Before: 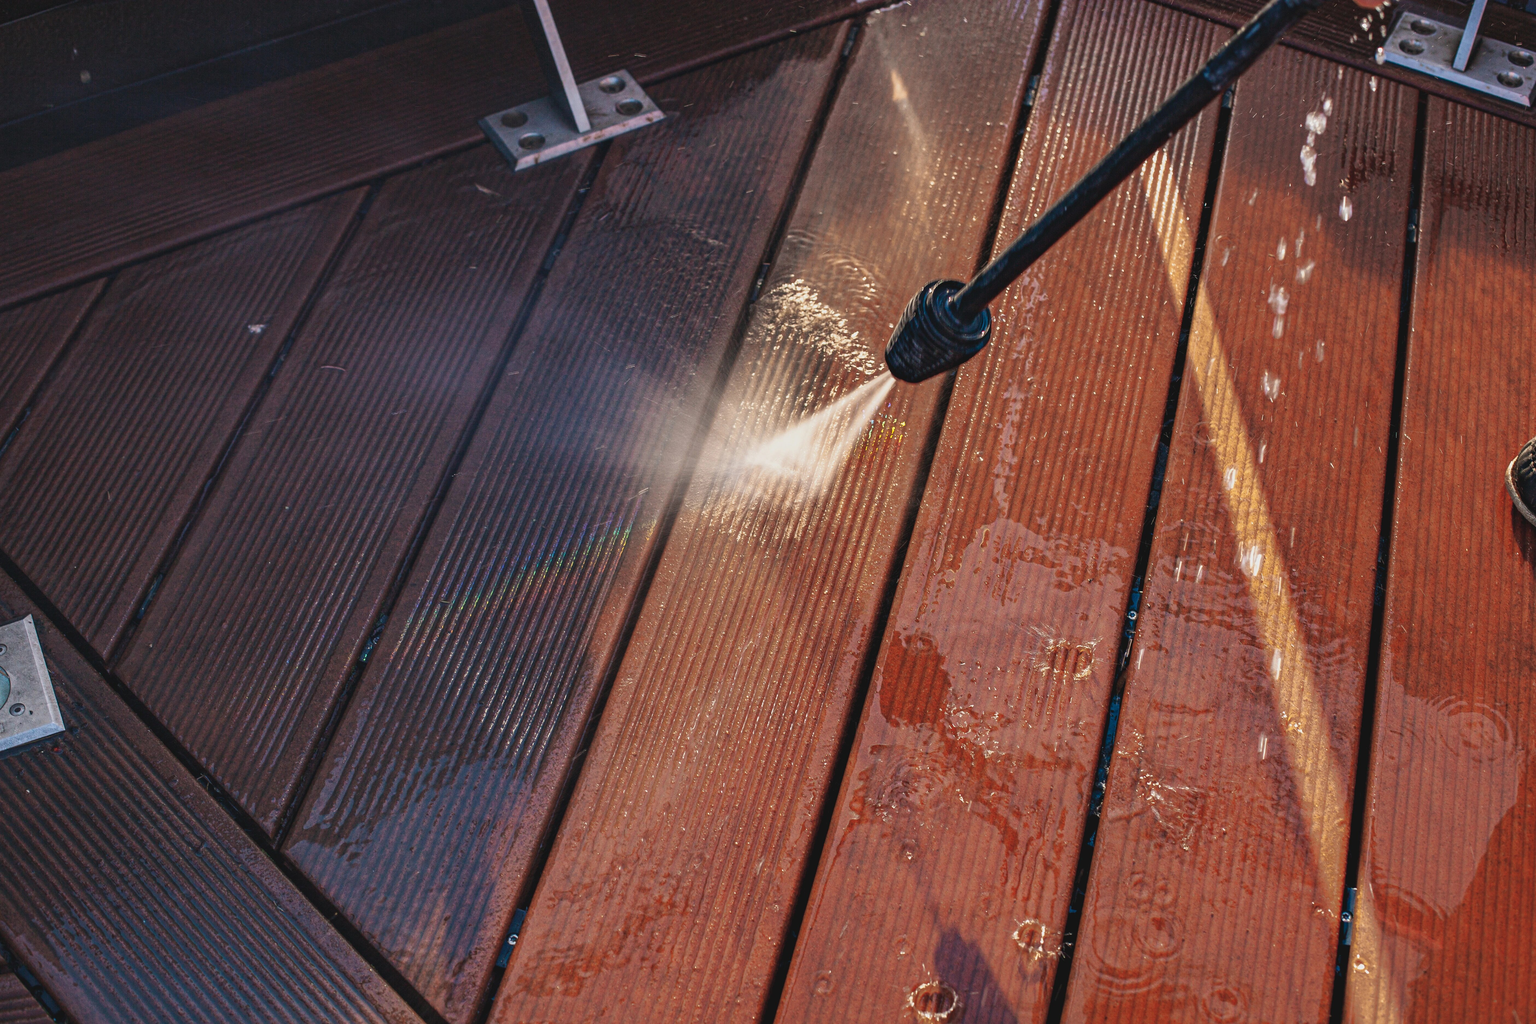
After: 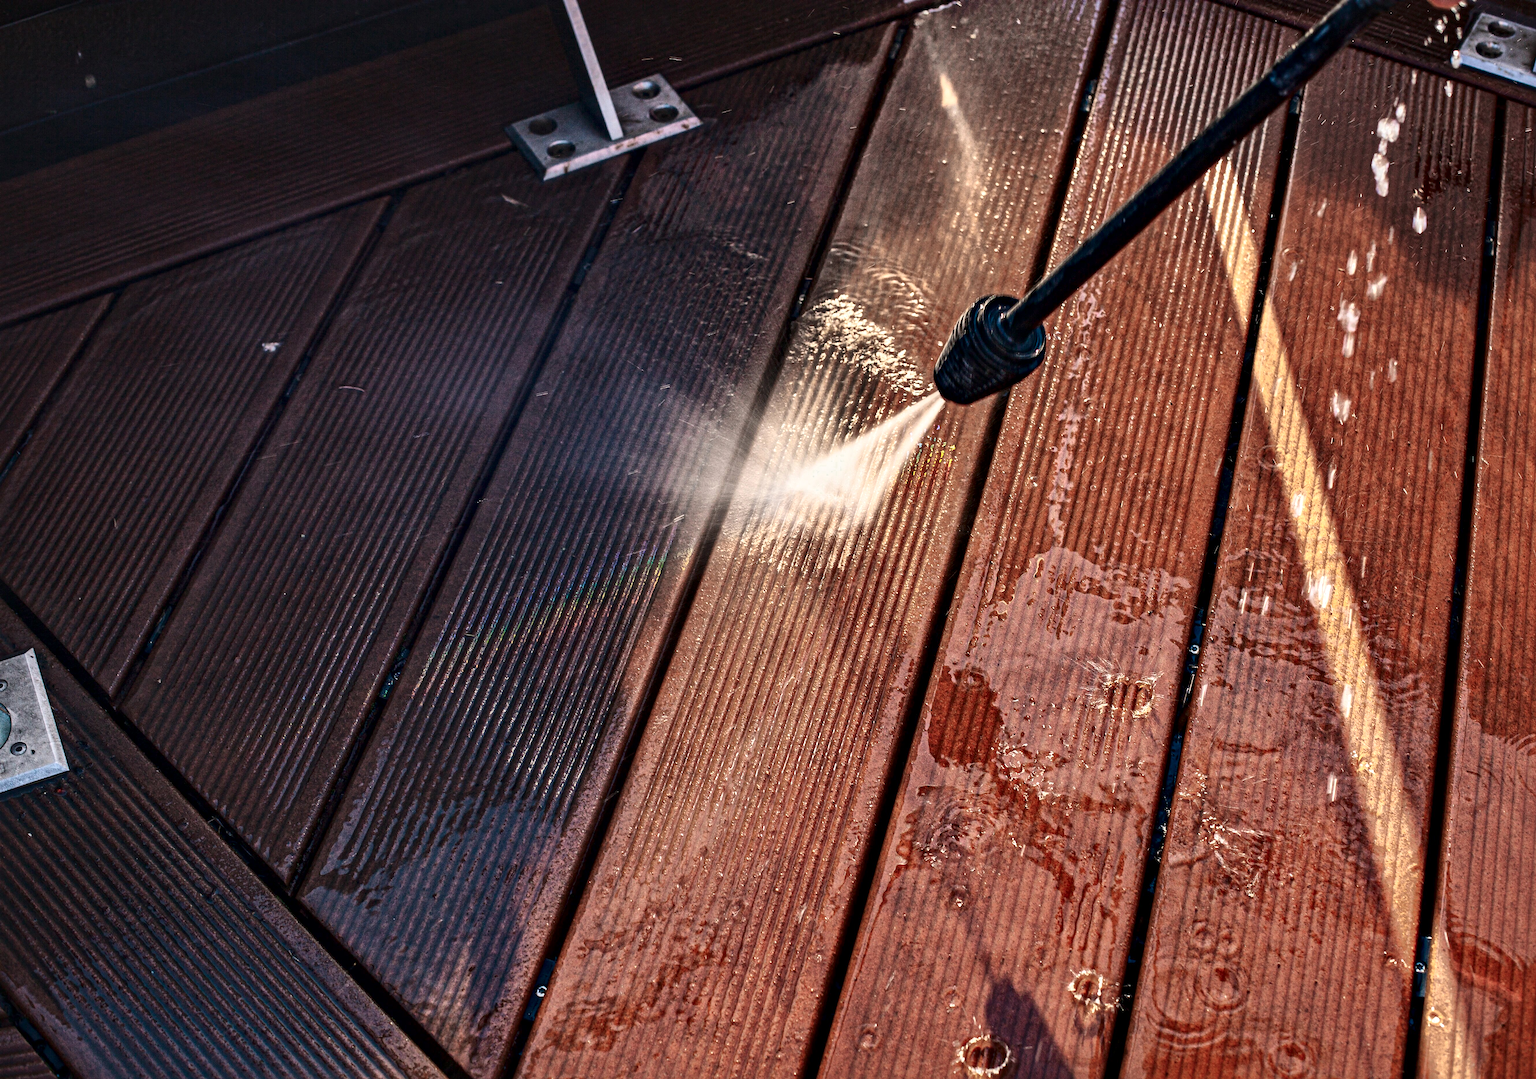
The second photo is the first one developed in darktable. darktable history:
contrast brightness saturation: contrast 0.28
color zones: curves: ch0 [(0.25, 0.5) (0.347, 0.092) (0.75, 0.5)]; ch1 [(0.25, 0.5) (0.33, 0.51) (0.75, 0.5)]
crop and rotate: right 5.167%
local contrast: mode bilateral grid, contrast 25, coarseness 60, detail 151%, midtone range 0.2
